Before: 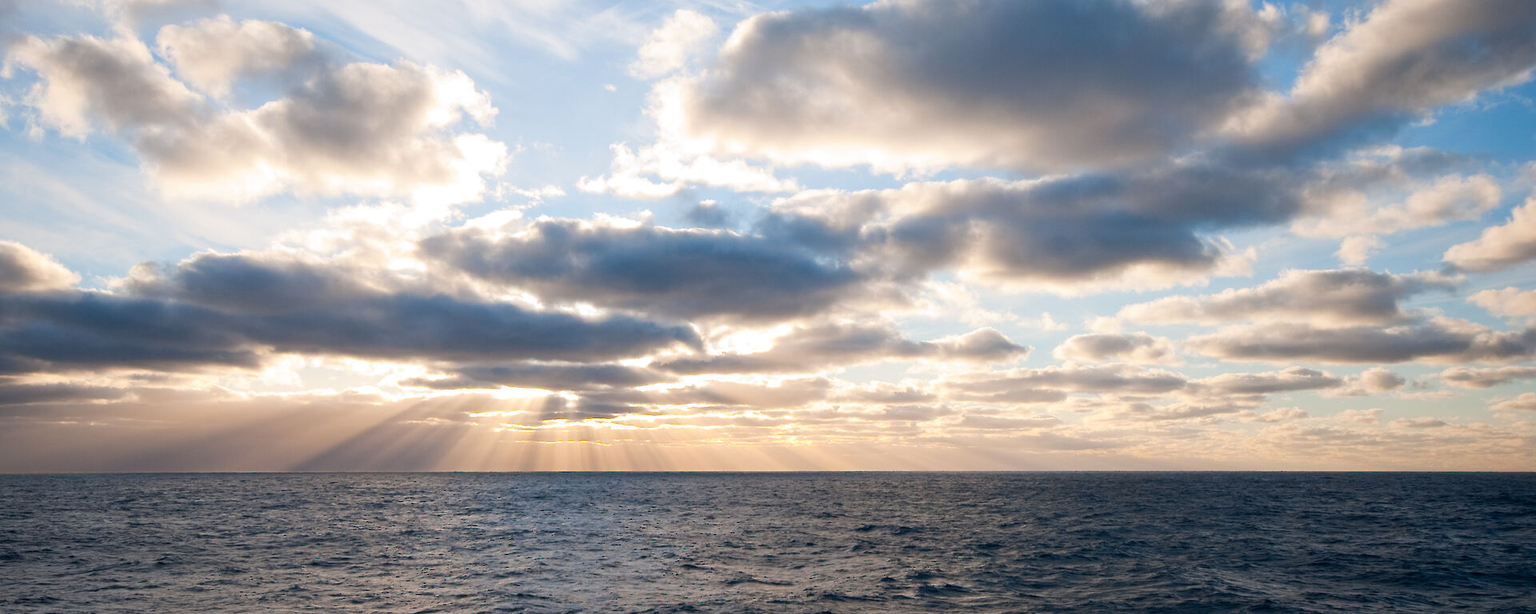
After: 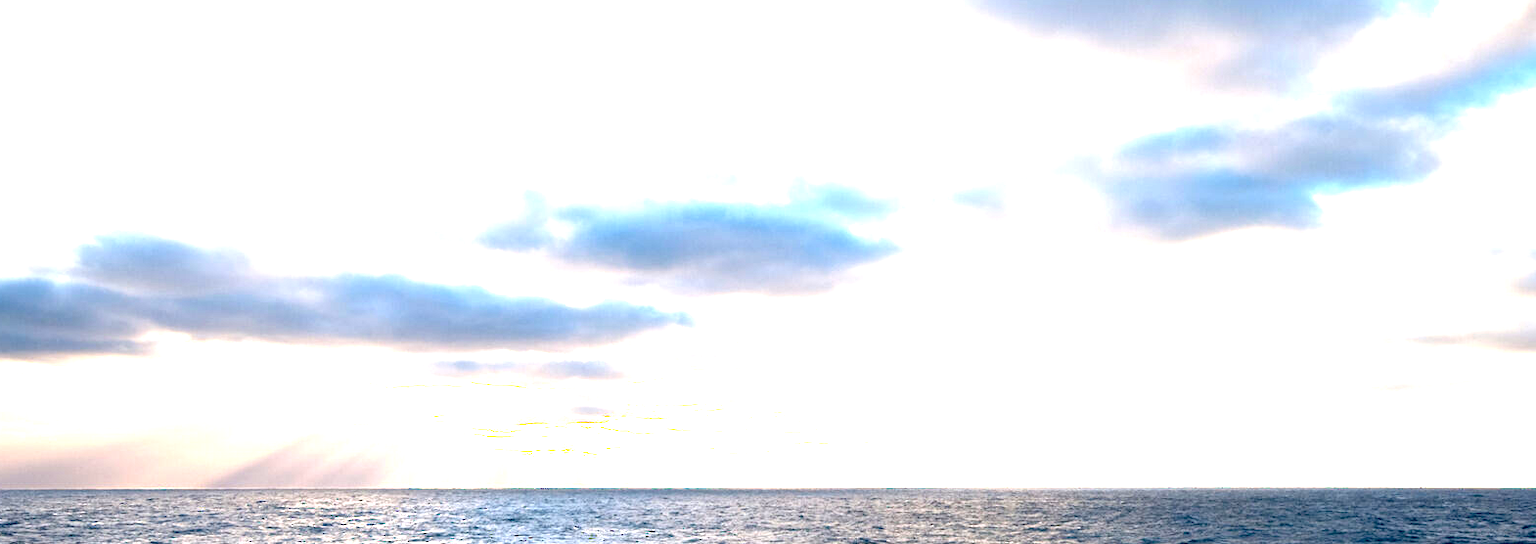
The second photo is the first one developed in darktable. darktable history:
exposure: black level correction 0.006, exposure 2.074 EV, compensate exposure bias true, compensate highlight preservation false
crop: left 7.833%, top 11.919%, right 10.382%, bottom 15.452%
